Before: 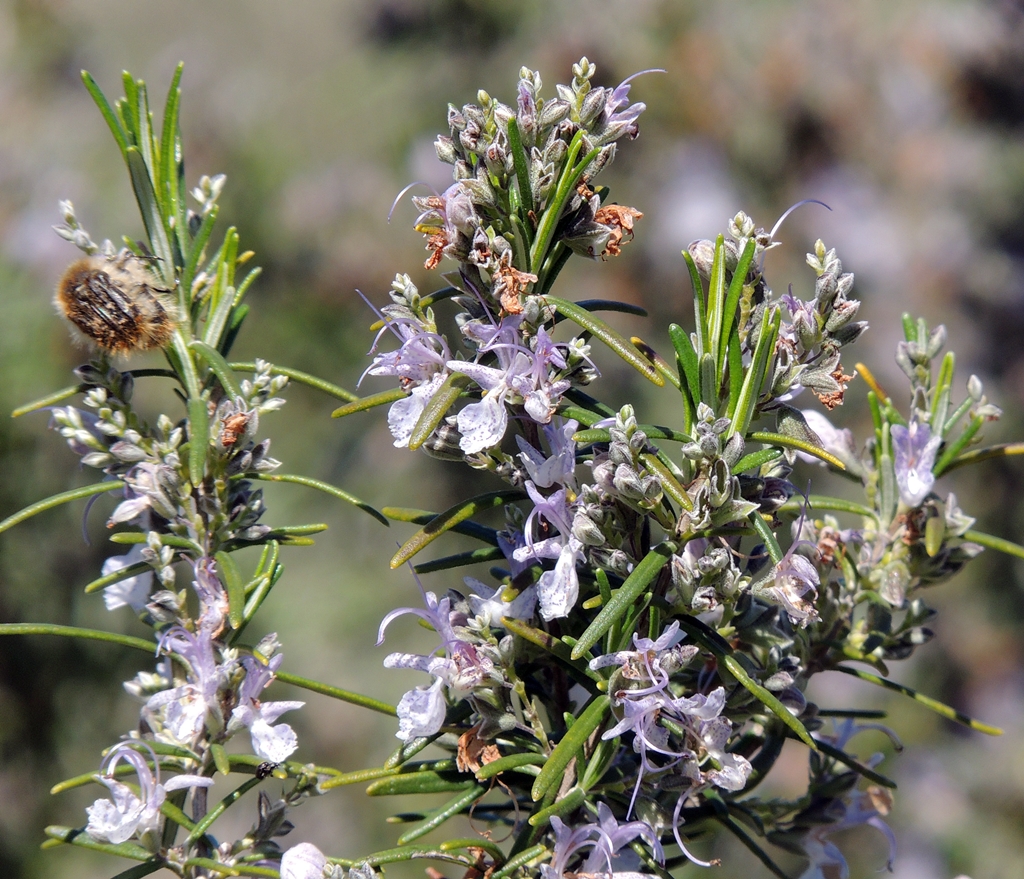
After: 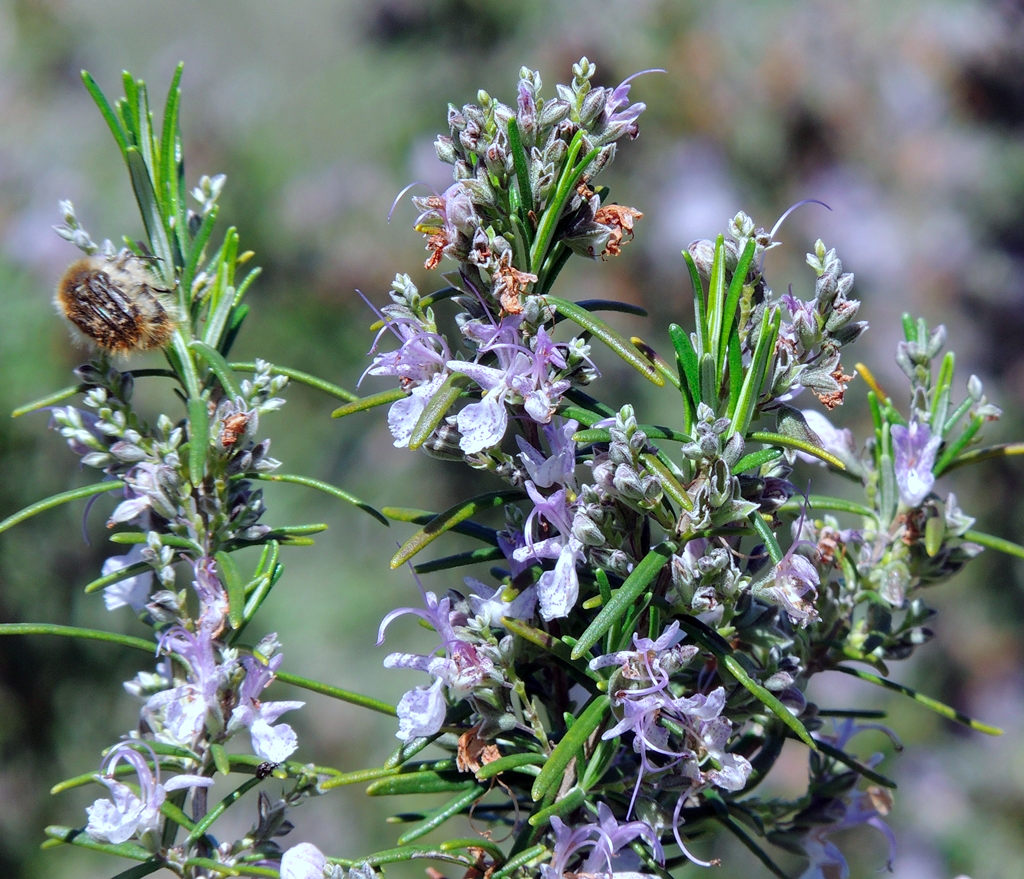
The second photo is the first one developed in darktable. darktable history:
color calibration: output R [0.948, 0.091, -0.04, 0], output G [-0.3, 1.384, -0.085, 0], output B [-0.108, 0.061, 1.08, 0], x 0.37, y 0.382, temperature 4320.07 K, saturation algorithm version 1 (2020)
